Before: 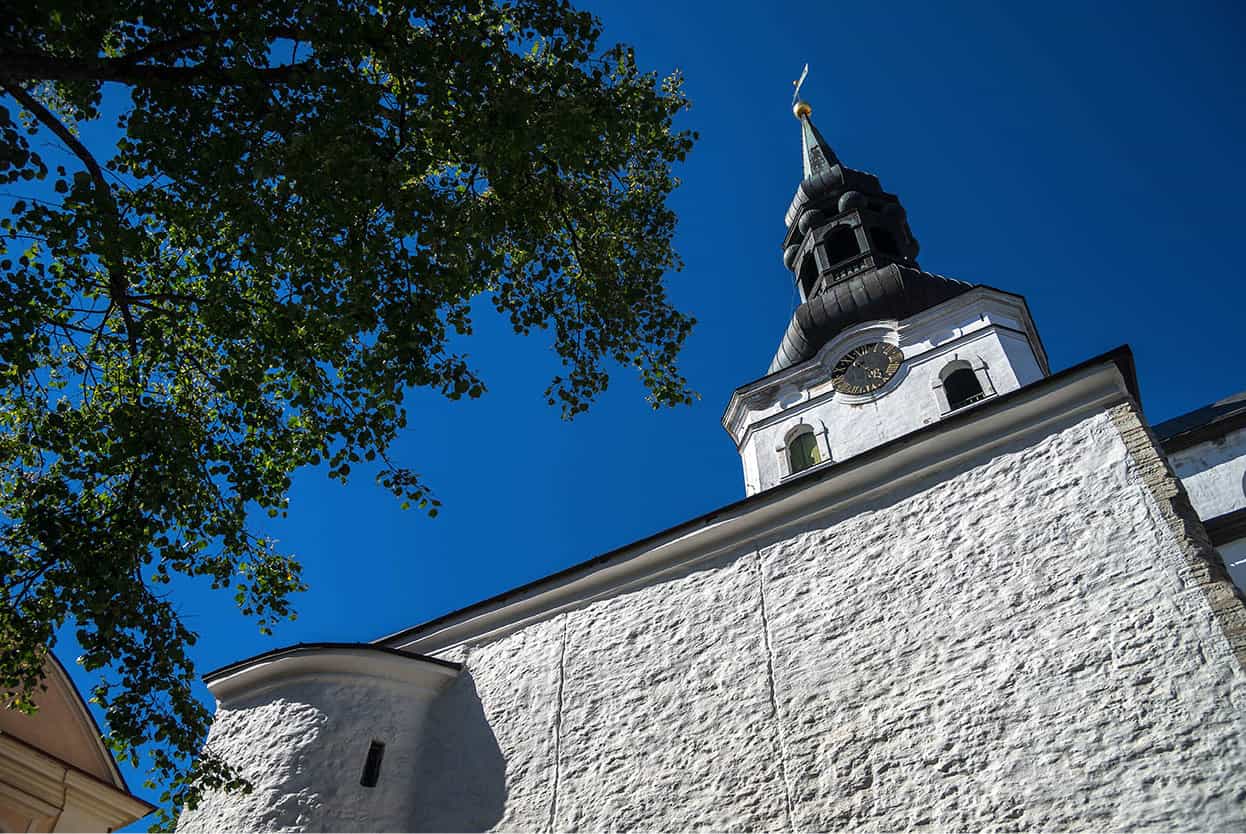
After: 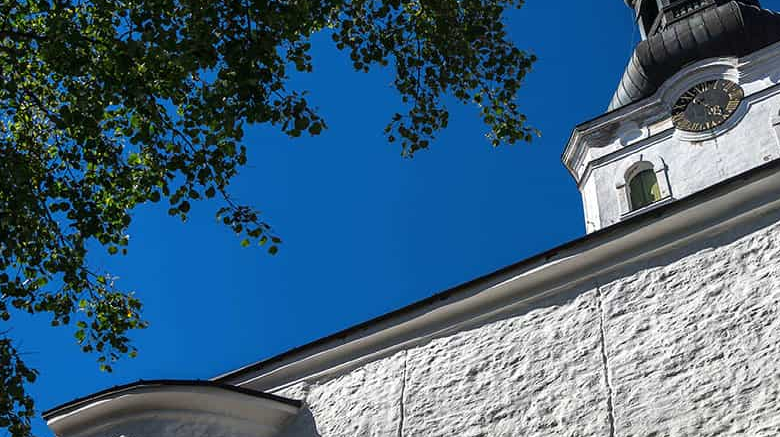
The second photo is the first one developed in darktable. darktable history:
crop: left 12.876%, top 31.627%, right 24.522%, bottom 15.896%
